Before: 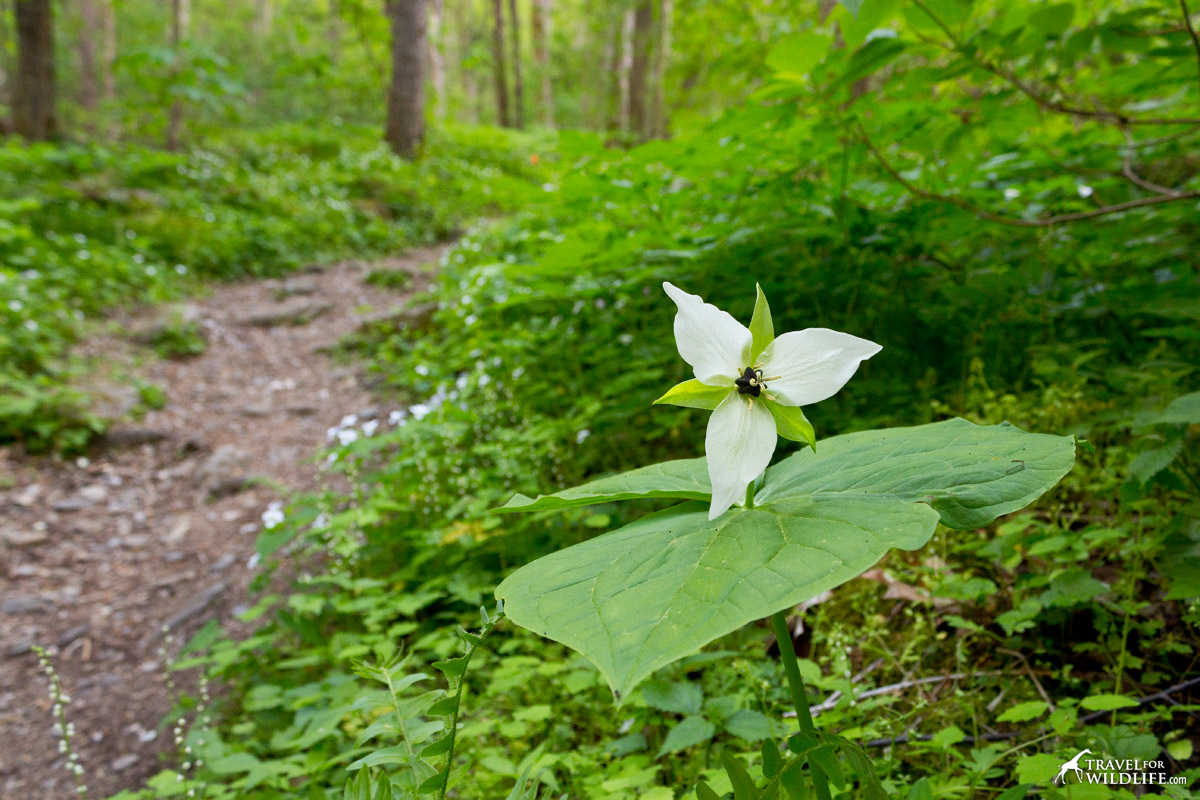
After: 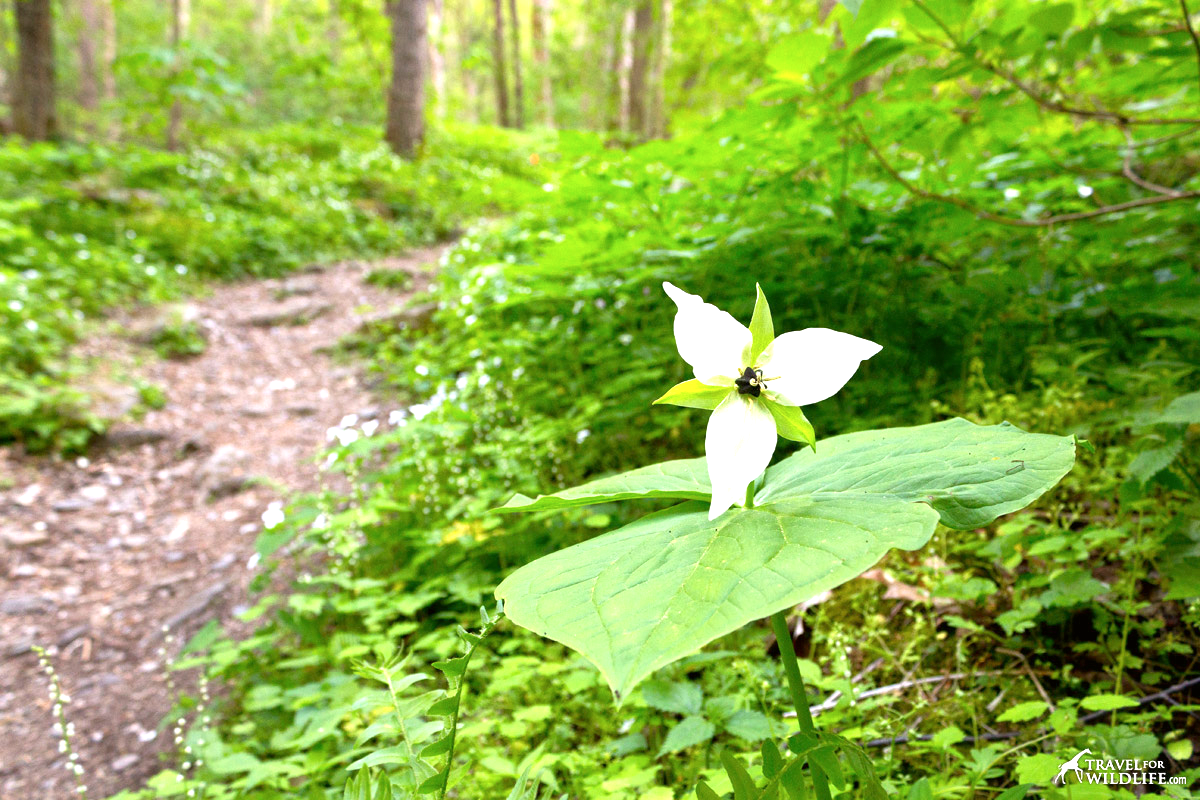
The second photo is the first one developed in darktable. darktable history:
exposure: black level correction 0, exposure 1.1 EV, compensate exposure bias true, compensate highlight preservation false
color correction: highlights a* 3.12, highlights b* -1.55, shadows a* -0.101, shadows b* 2.52, saturation 0.98
